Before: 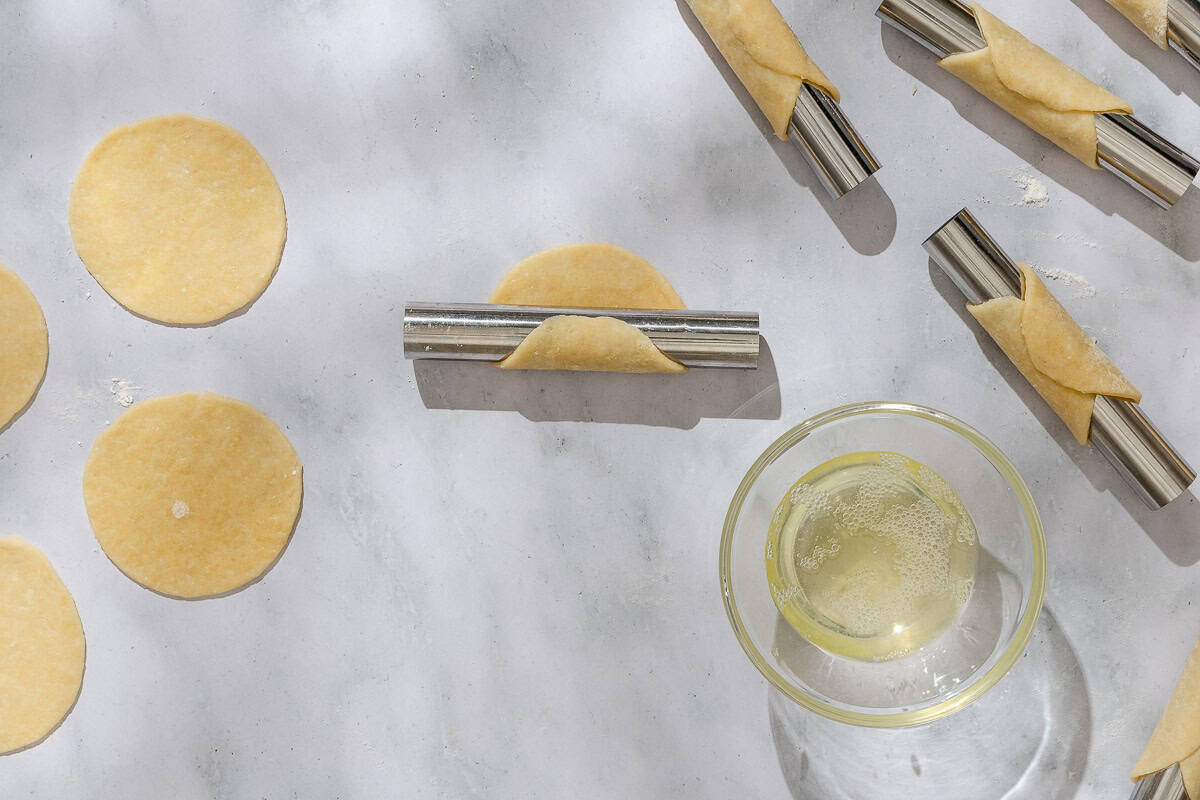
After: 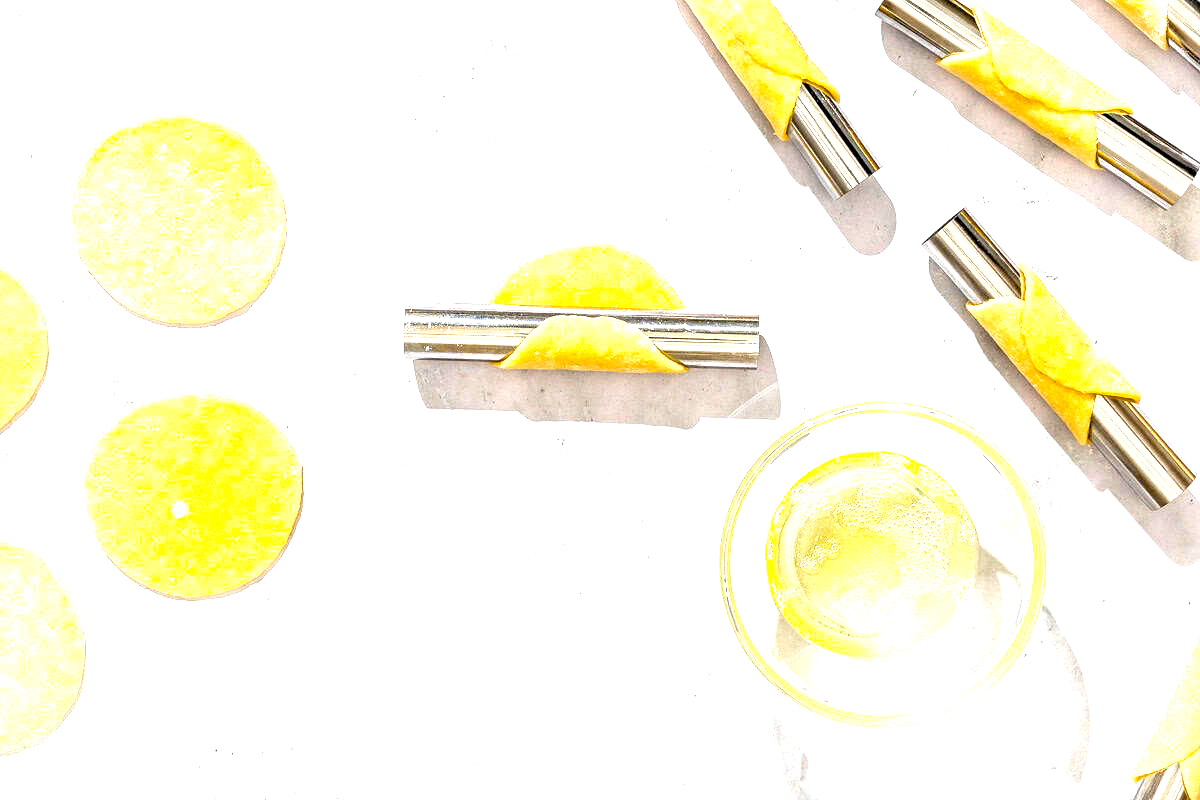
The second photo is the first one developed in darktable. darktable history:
color balance rgb: linear chroma grading › global chroma 8.325%, perceptual saturation grading › global saturation 30.964%, perceptual brilliance grading › global brilliance 17.641%, contrast 5.093%
exposure: black level correction 0.008, exposure 0.985 EV, compensate highlight preservation false
